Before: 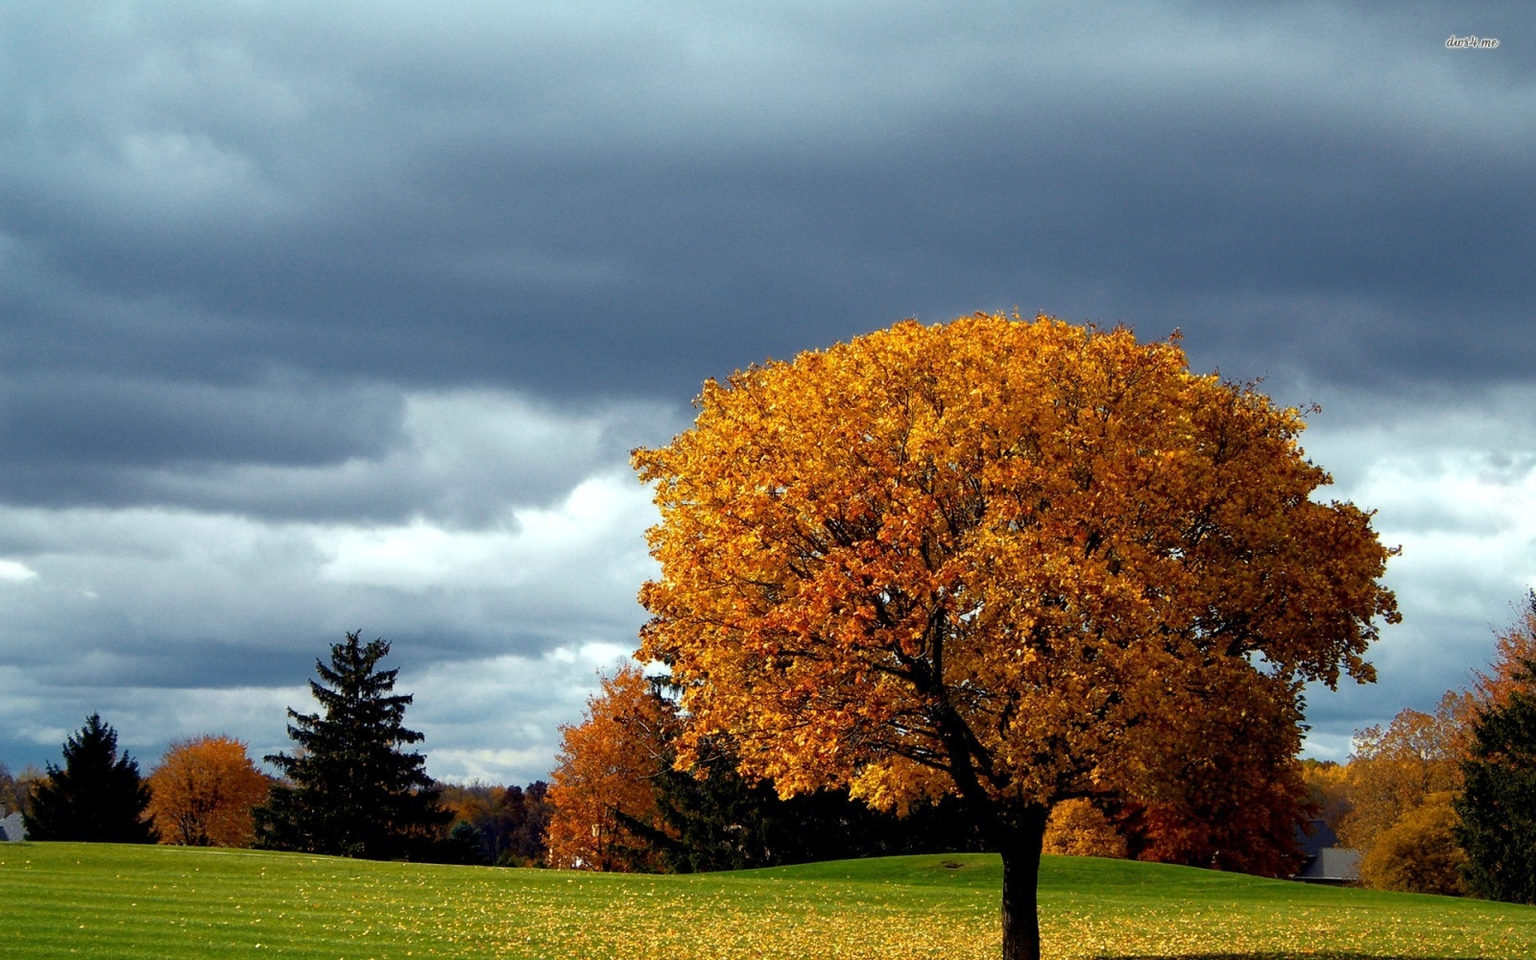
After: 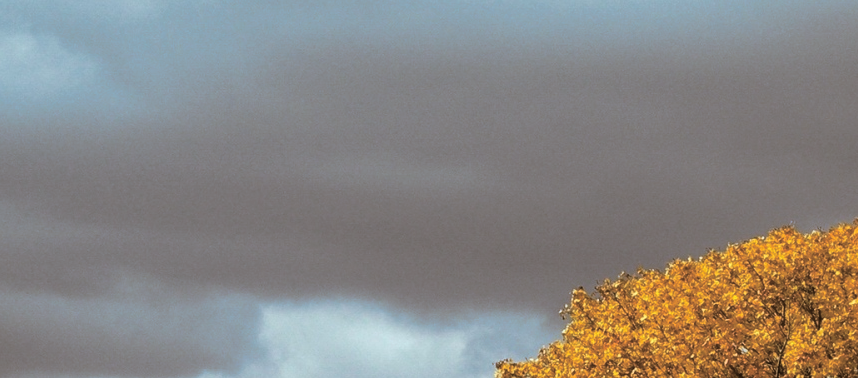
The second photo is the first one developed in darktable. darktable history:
split-toning: shadows › hue 37.98°, highlights › hue 185.58°, balance -55.261
crop: left 10.121%, top 10.631%, right 36.218%, bottom 51.526%
